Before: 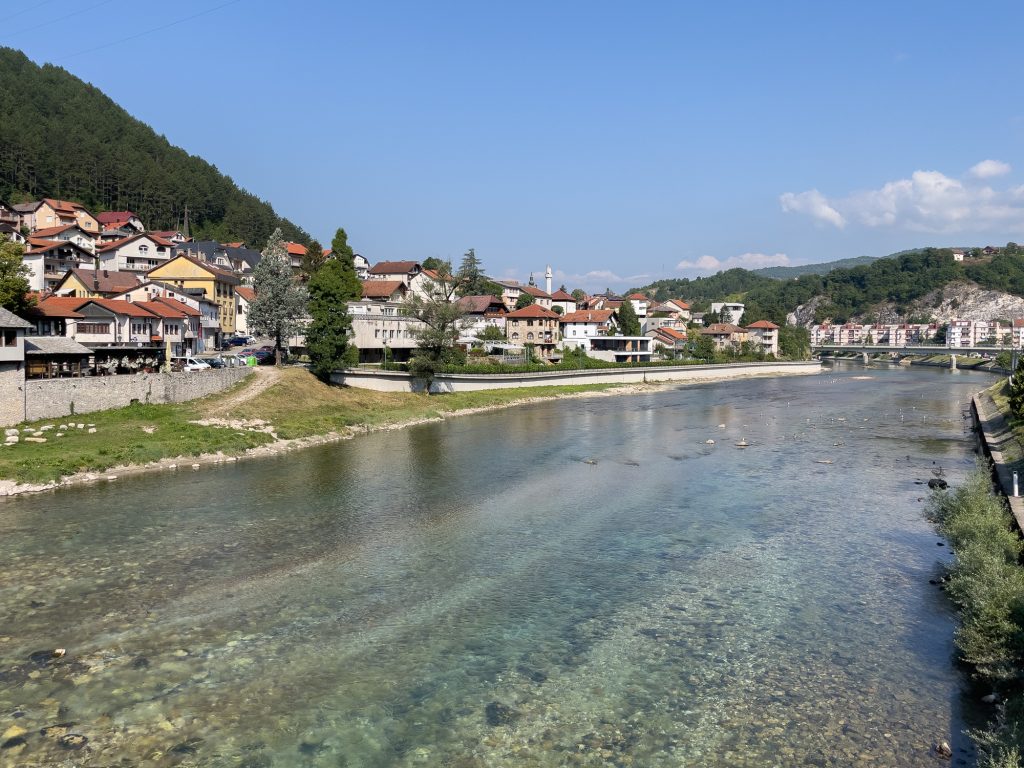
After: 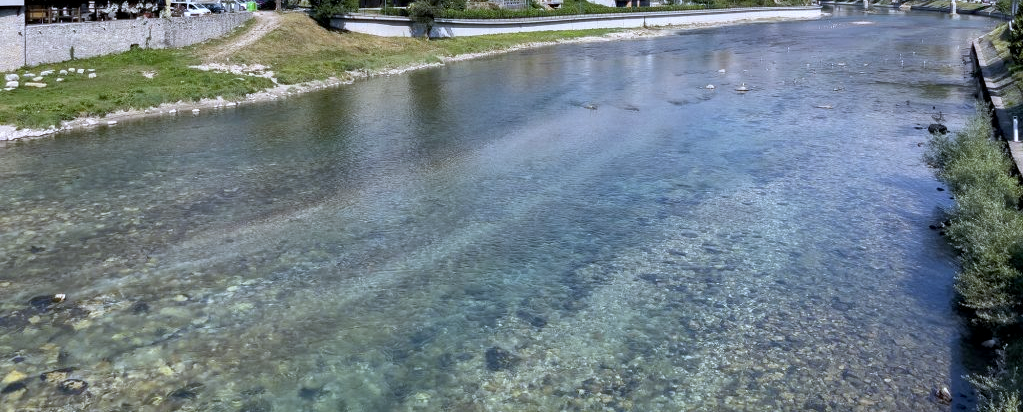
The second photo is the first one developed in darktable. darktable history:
local contrast: highlights 100%, shadows 100%, detail 120%, midtone range 0.2
white balance: red 0.948, green 1.02, blue 1.176
crop and rotate: top 46.237%
